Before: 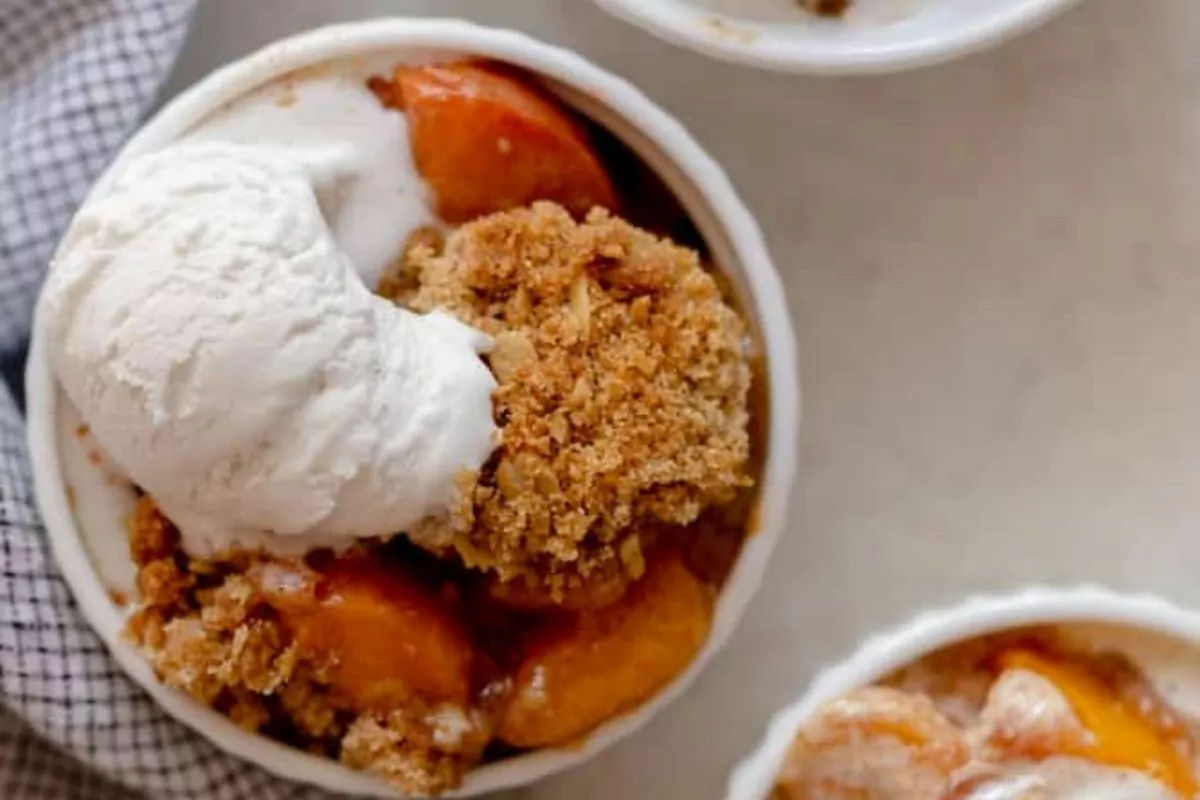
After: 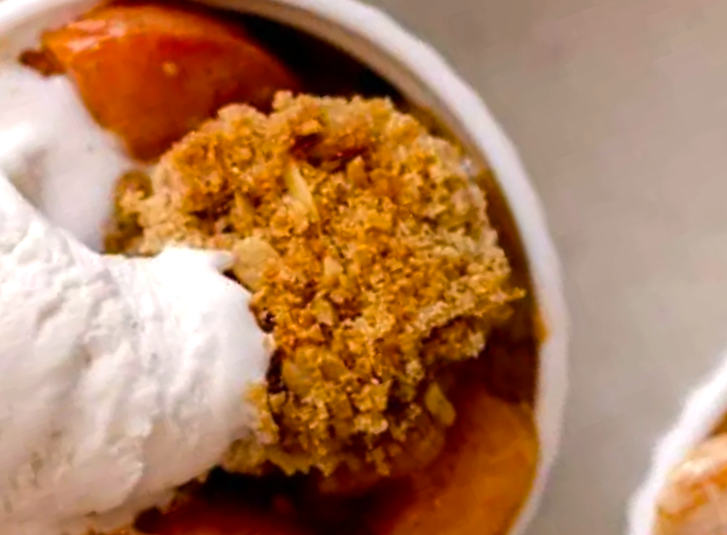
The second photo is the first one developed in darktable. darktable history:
crop and rotate: angle 21.32°, left 6.772%, right 3.655%, bottom 1.117%
tone equalizer: -8 EV -0.436 EV, -7 EV -0.422 EV, -6 EV -0.316 EV, -5 EV -0.246 EV, -3 EV 0.205 EV, -2 EV 0.328 EV, -1 EV 0.389 EV, +0 EV 0.43 EV, edges refinement/feathering 500, mask exposure compensation -1.57 EV, preserve details guided filter
color balance rgb: highlights gain › chroma 0.876%, highlights gain › hue 23.96°, perceptual saturation grading › global saturation 25.206%
